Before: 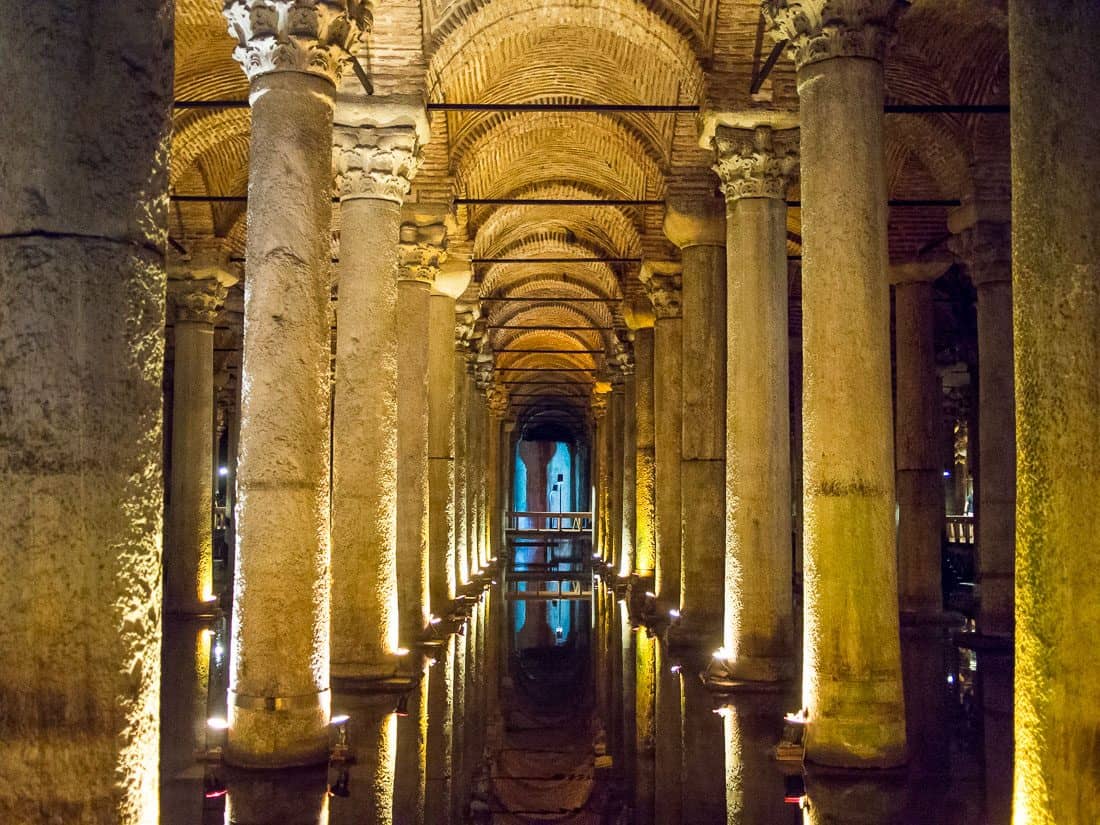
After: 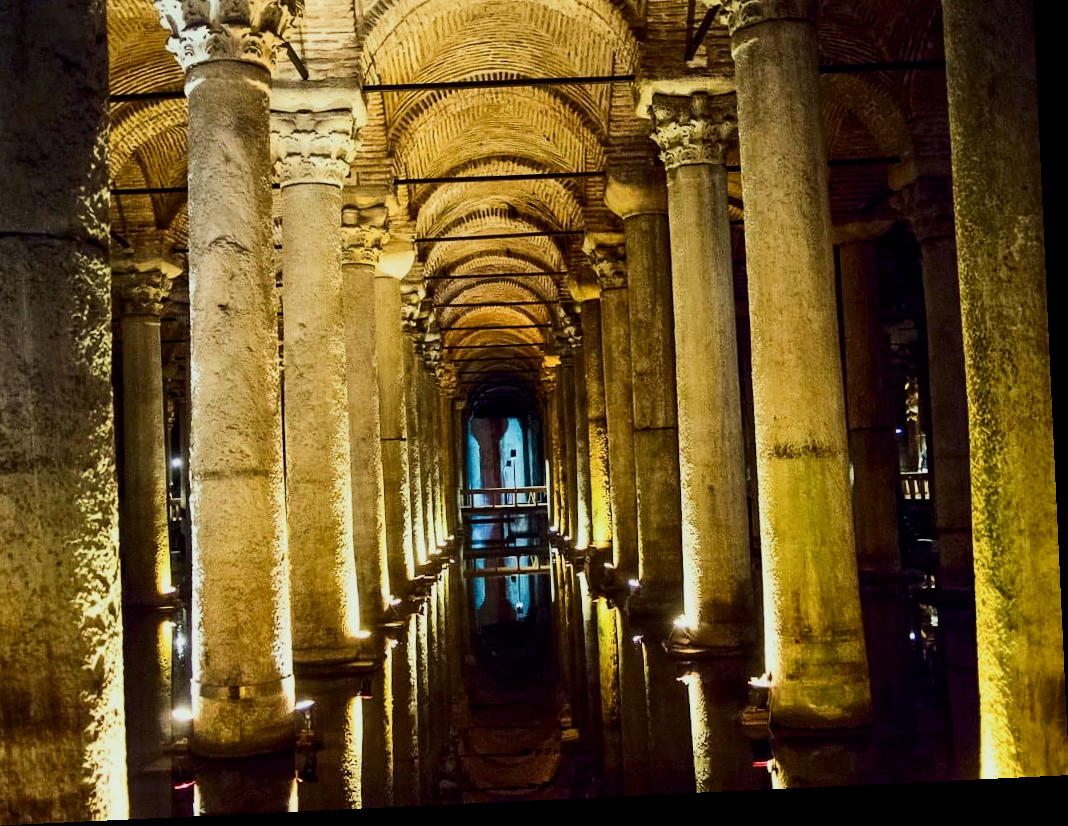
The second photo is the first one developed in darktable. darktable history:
color correction: highlights a* -4.85, highlights b* 5.04, saturation 0.974
contrast brightness saturation: contrast 0.3
filmic rgb: black relative exposure -7.65 EV, white relative exposure 4.56 EV, hardness 3.61
crop and rotate: angle 2.7°, left 6.051%, top 5.68%
color zones: curves: ch1 [(0, 0.513) (0.143, 0.524) (0.286, 0.511) (0.429, 0.506) (0.571, 0.503) (0.714, 0.503) (0.857, 0.508) (1, 0.513)]
